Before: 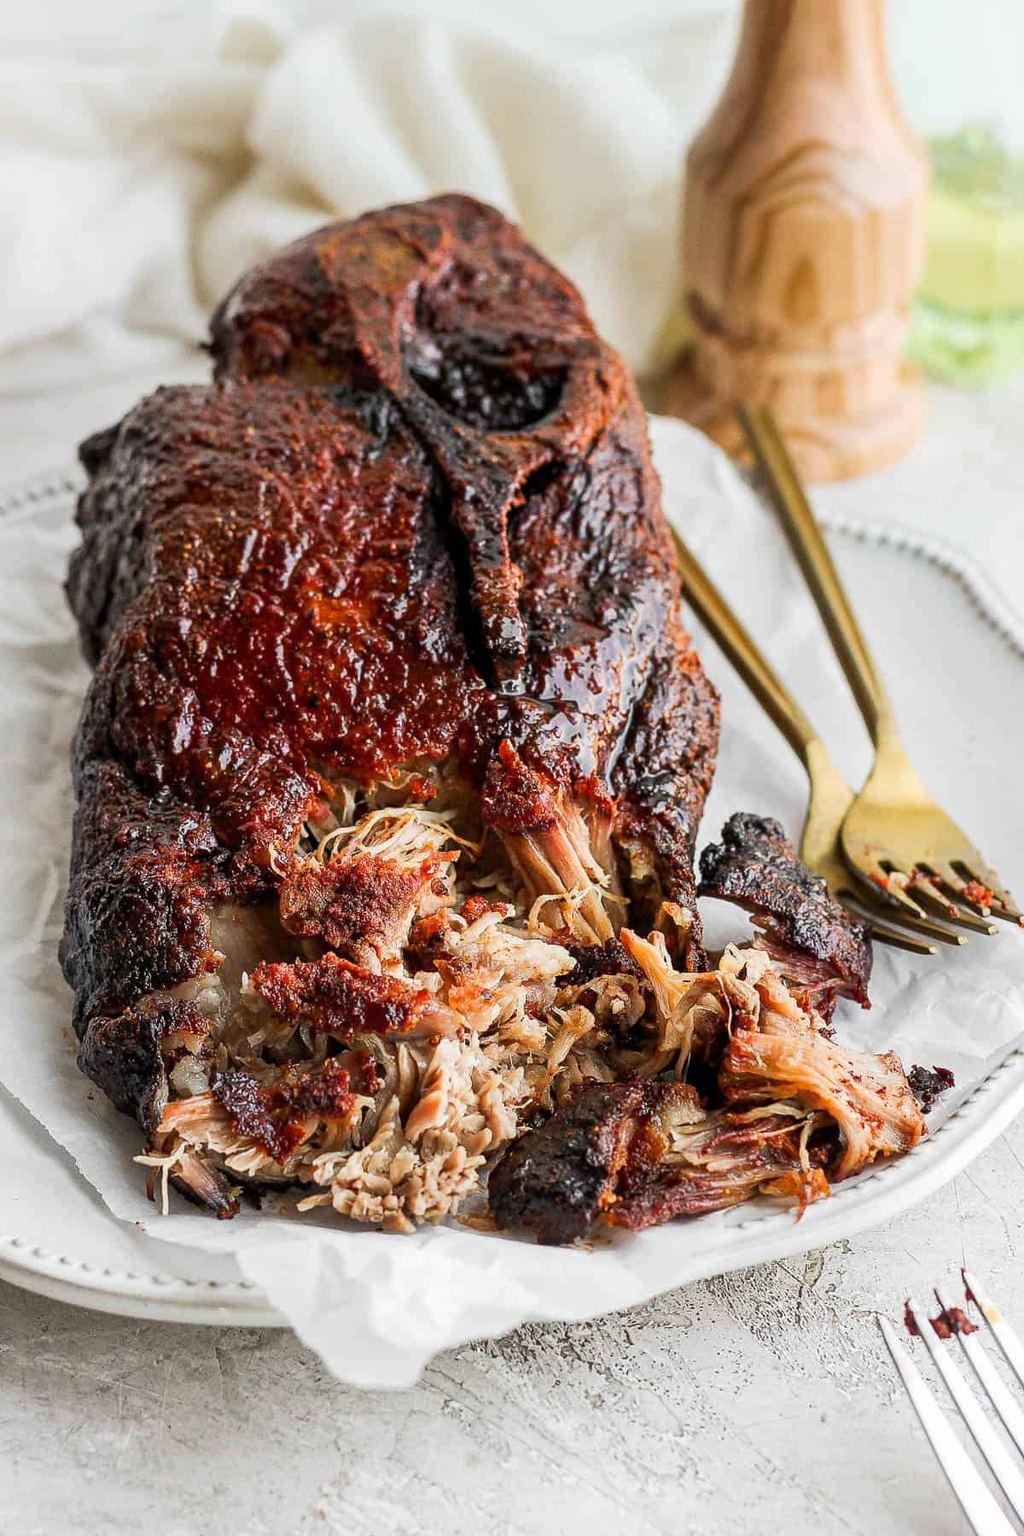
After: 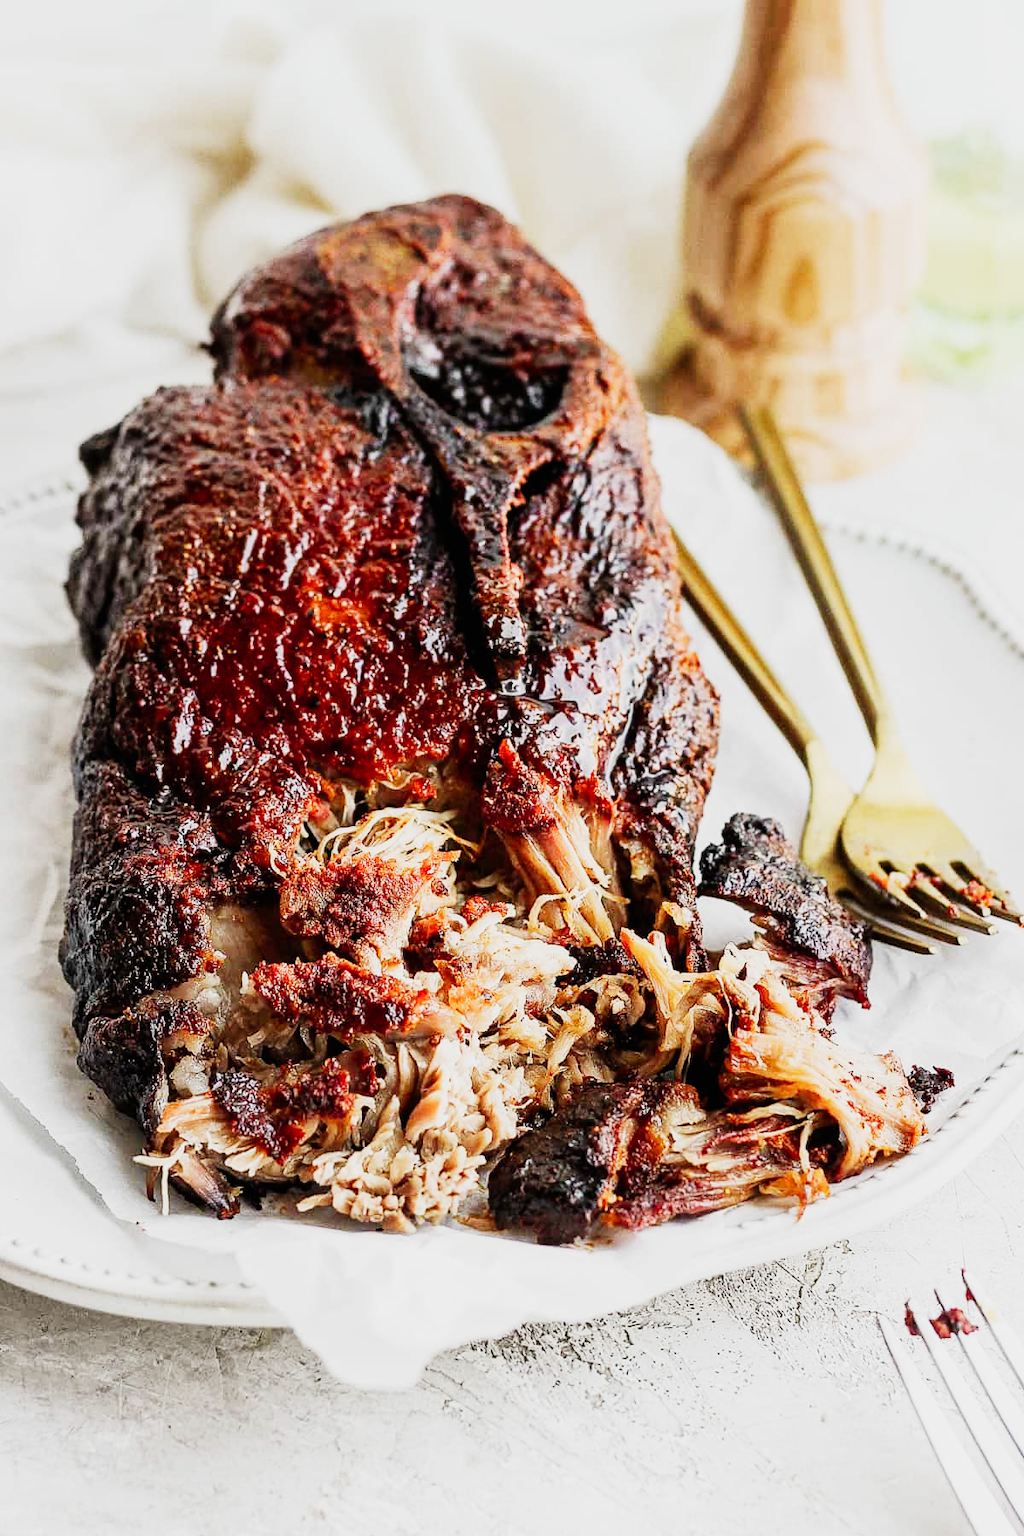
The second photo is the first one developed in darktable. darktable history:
exposure: black level correction -0.002, exposure 0.708 EV, compensate exposure bias true, compensate highlight preservation false
sigmoid: contrast 1.7, skew -0.2, preserve hue 0%, red attenuation 0.1, red rotation 0.035, green attenuation 0.1, green rotation -0.017, blue attenuation 0.15, blue rotation -0.052, base primaries Rec2020
